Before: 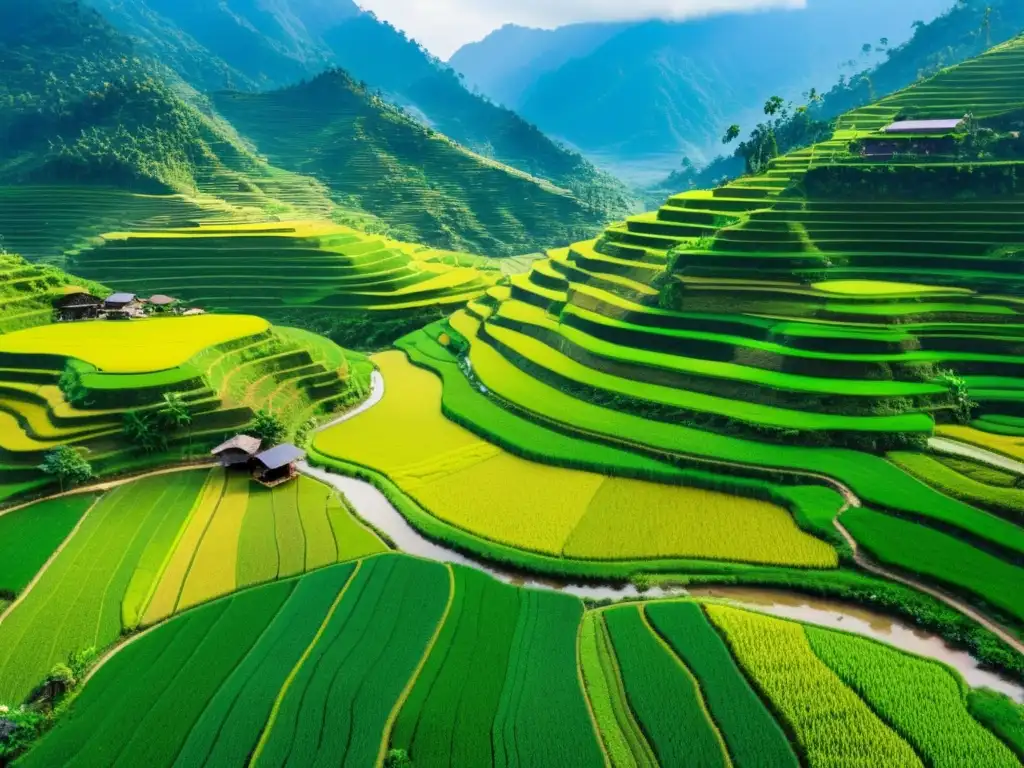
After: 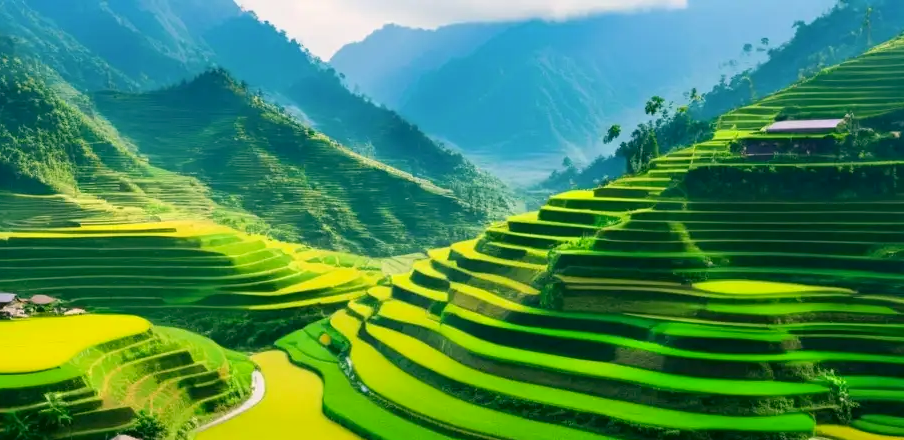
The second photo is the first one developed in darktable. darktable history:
crop and rotate: left 11.644%, bottom 42.702%
color correction: highlights a* 4.3, highlights b* 4.99, shadows a* -7.52, shadows b* 5.06
